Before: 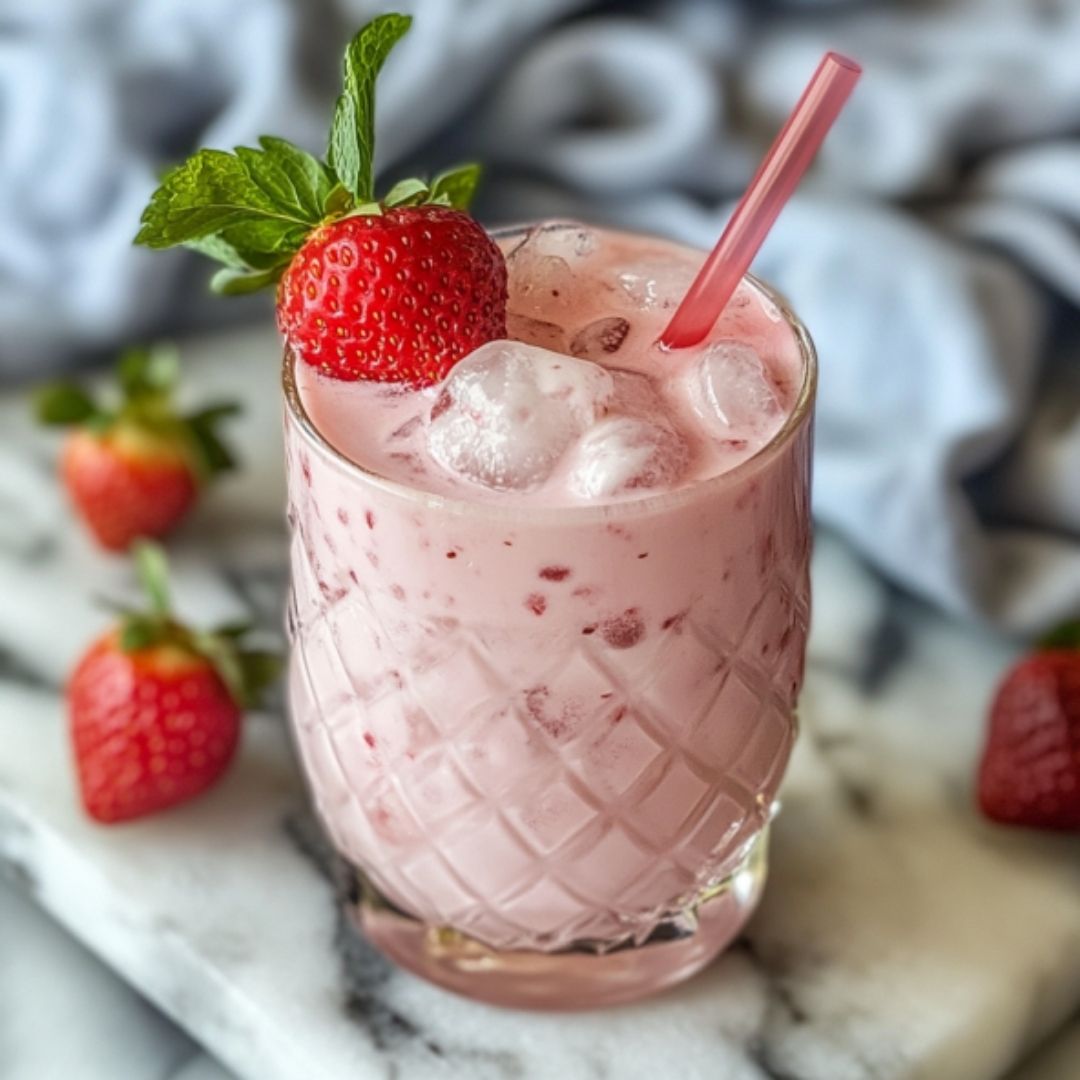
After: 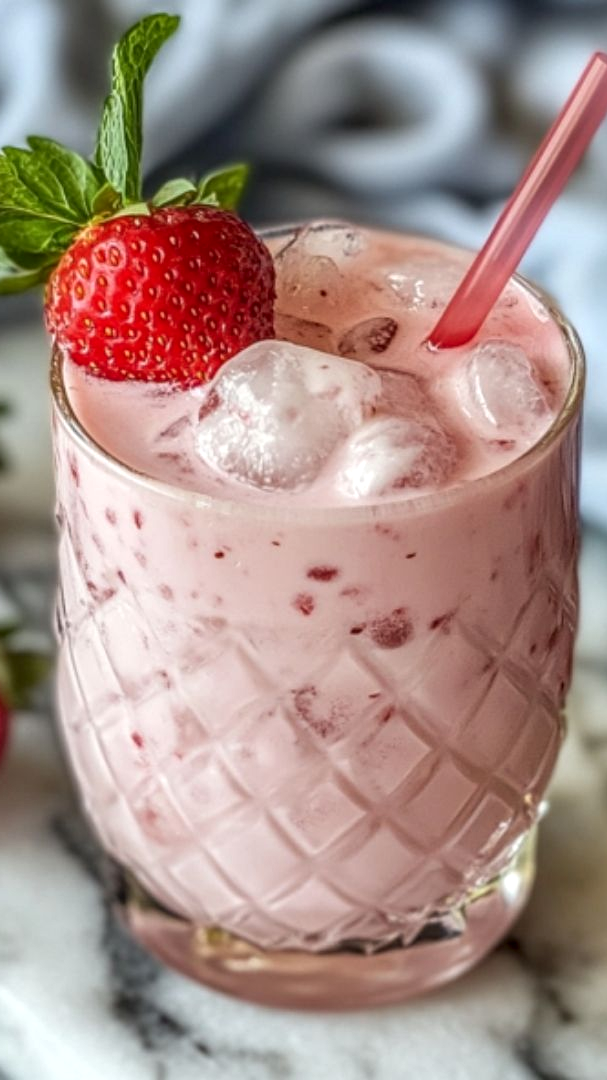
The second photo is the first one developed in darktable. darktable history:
local contrast: on, module defaults
crop: left 21.496%, right 22.254%
tone equalizer: on, module defaults
